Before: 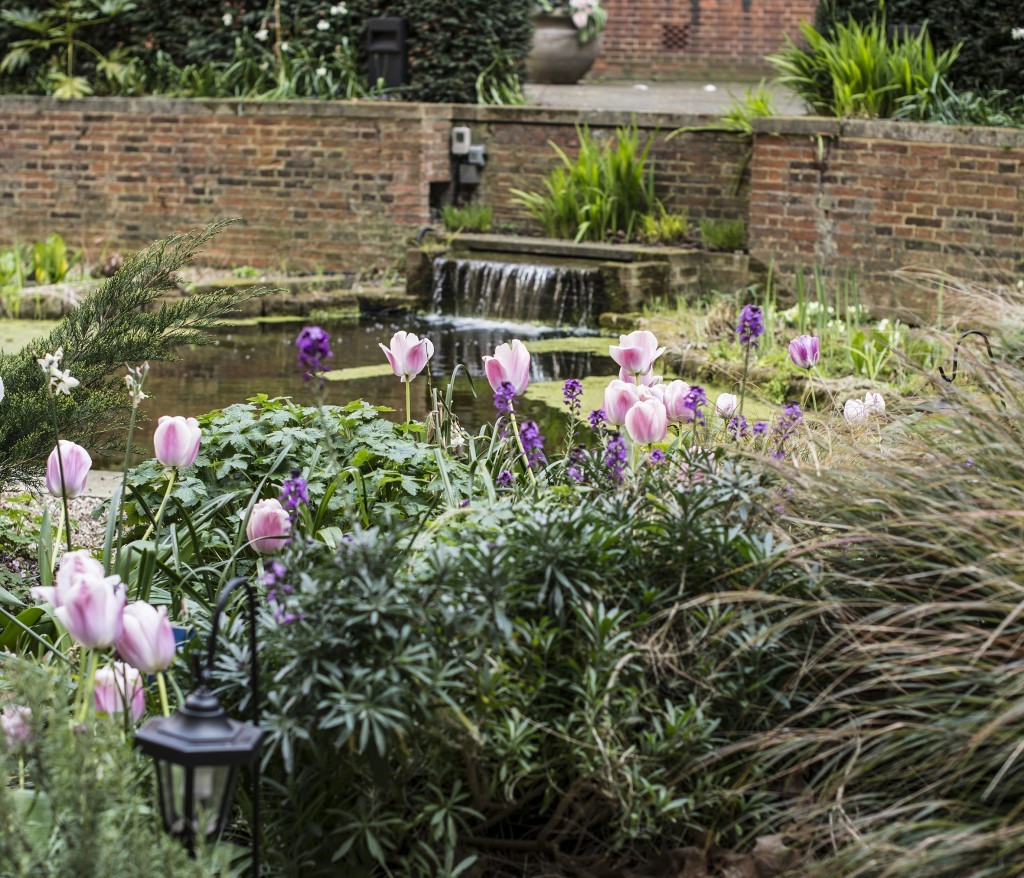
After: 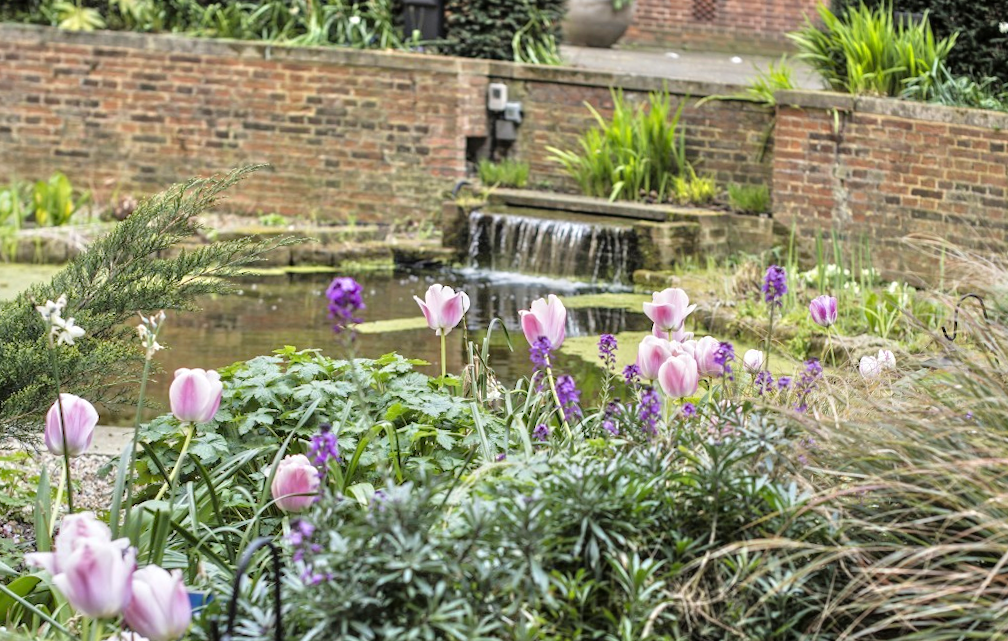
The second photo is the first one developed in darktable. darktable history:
crop: bottom 19.644%
tone equalizer: -7 EV 0.15 EV, -6 EV 0.6 EV, -5 EV 1.15 EV, -4 EV 1.33 EV, -3 EV 1.15 EV, -2 EV 0.6 EV, -1 EV 0.15 EV, mask exposure compensation -0.5 EV
rotate and perspective: rotation -0.013°, lens shift (vertical) -0.027, lens shift (horizontal) 0.178, crop left 0.016, crop right 0.989, crop top 0.082, crop bottom 0.918
